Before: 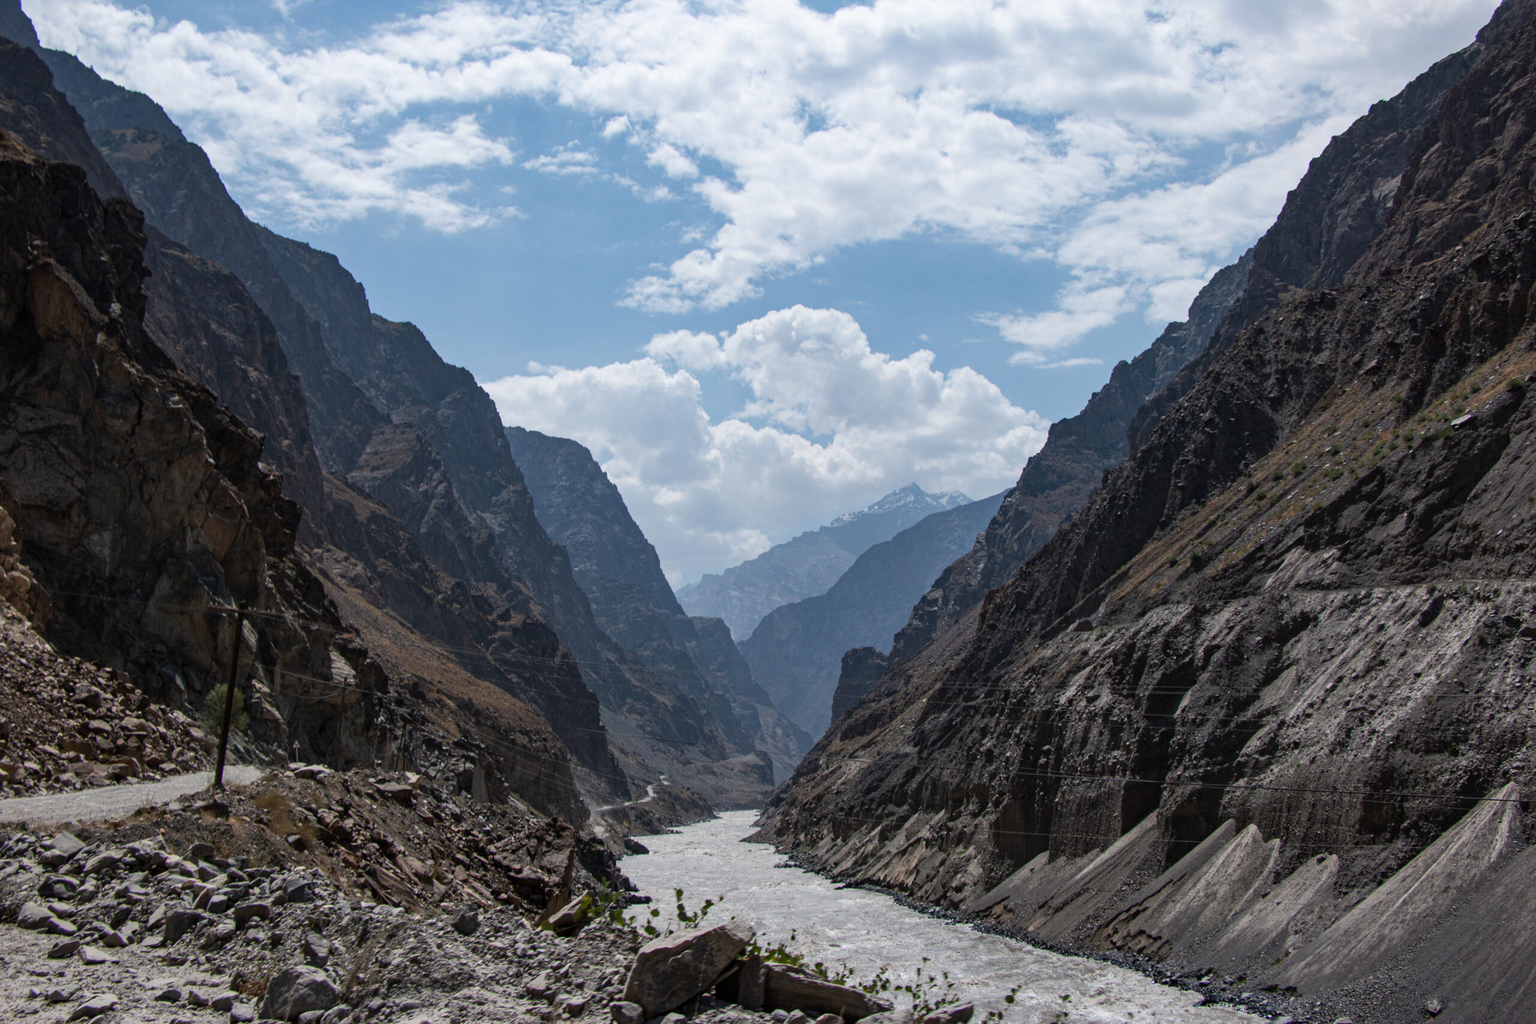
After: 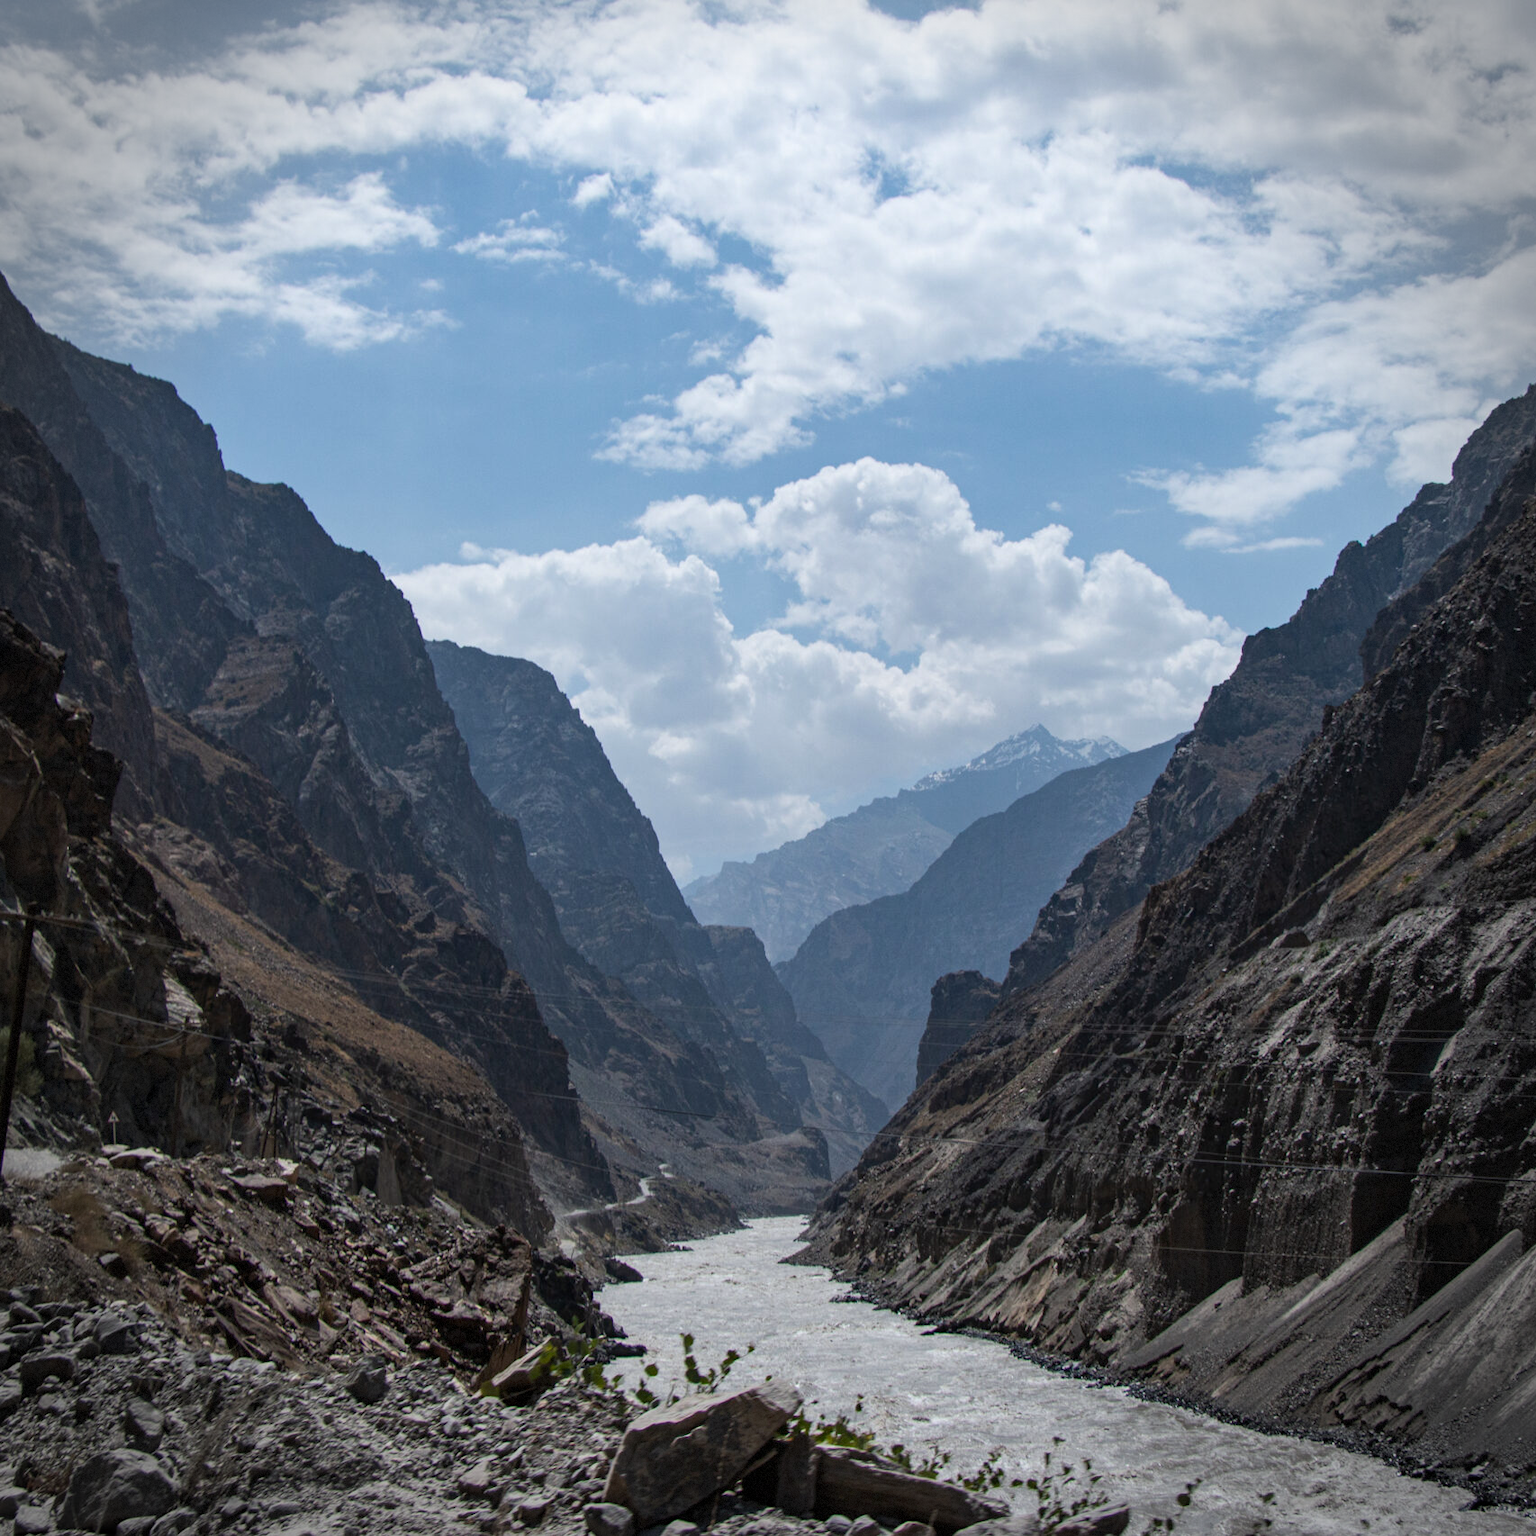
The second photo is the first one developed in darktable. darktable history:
white balance: red 0.986, blue 1.01
crop and rotate: left 14.385%, right 18.948%
vignetting: dithering 8-bit output, unbound false
